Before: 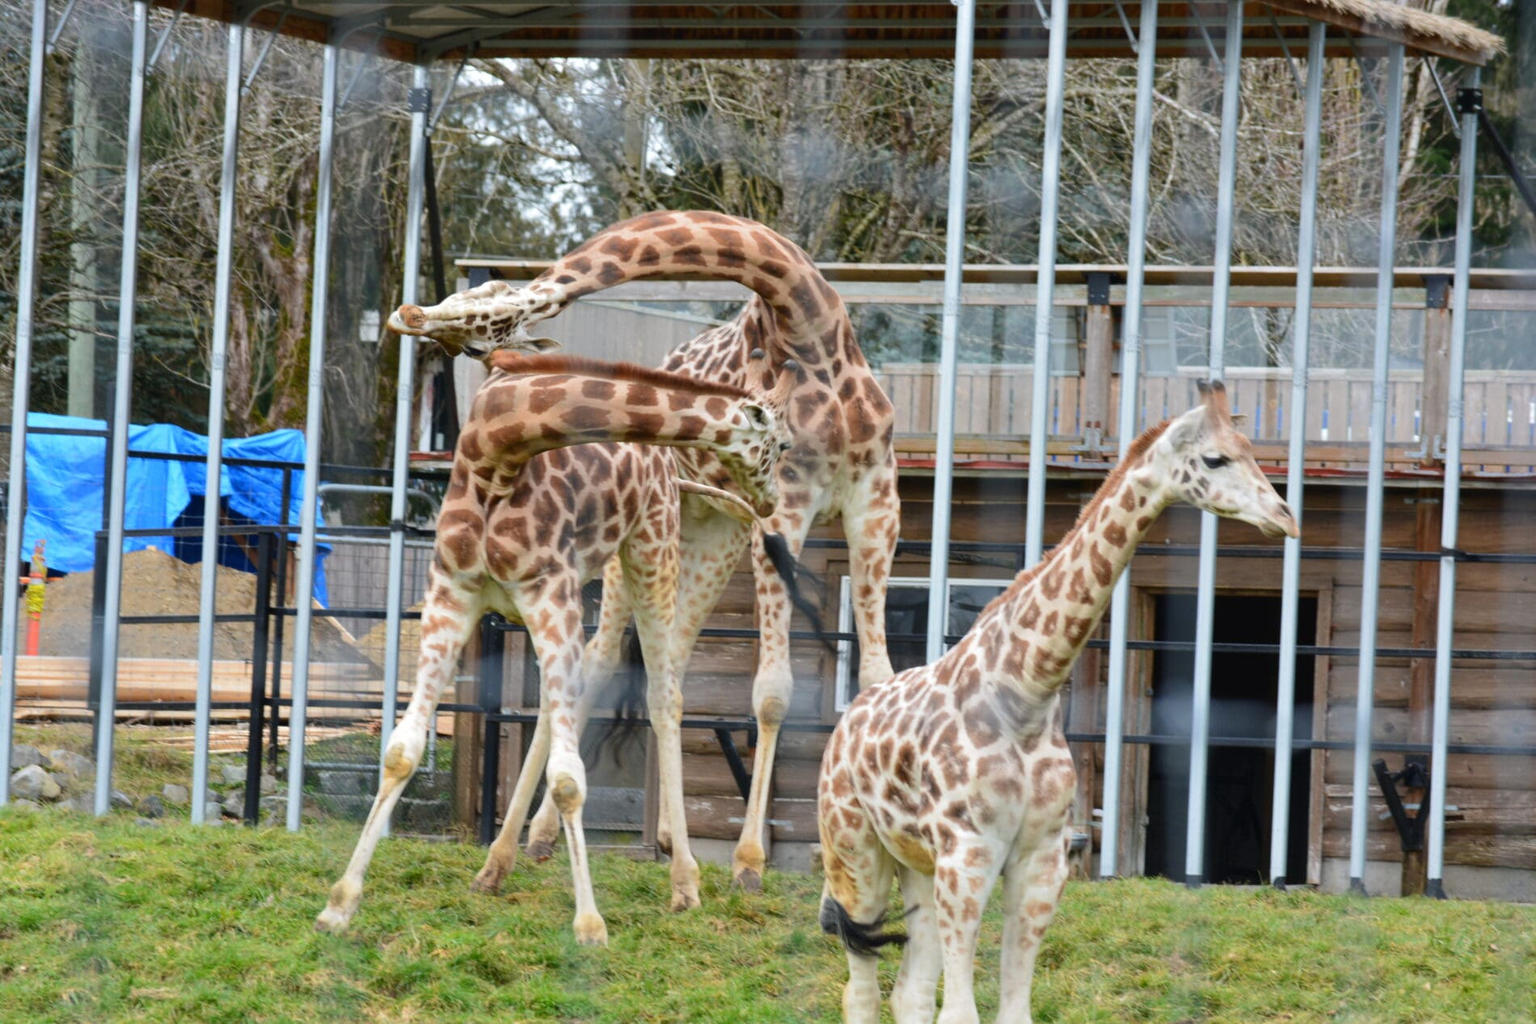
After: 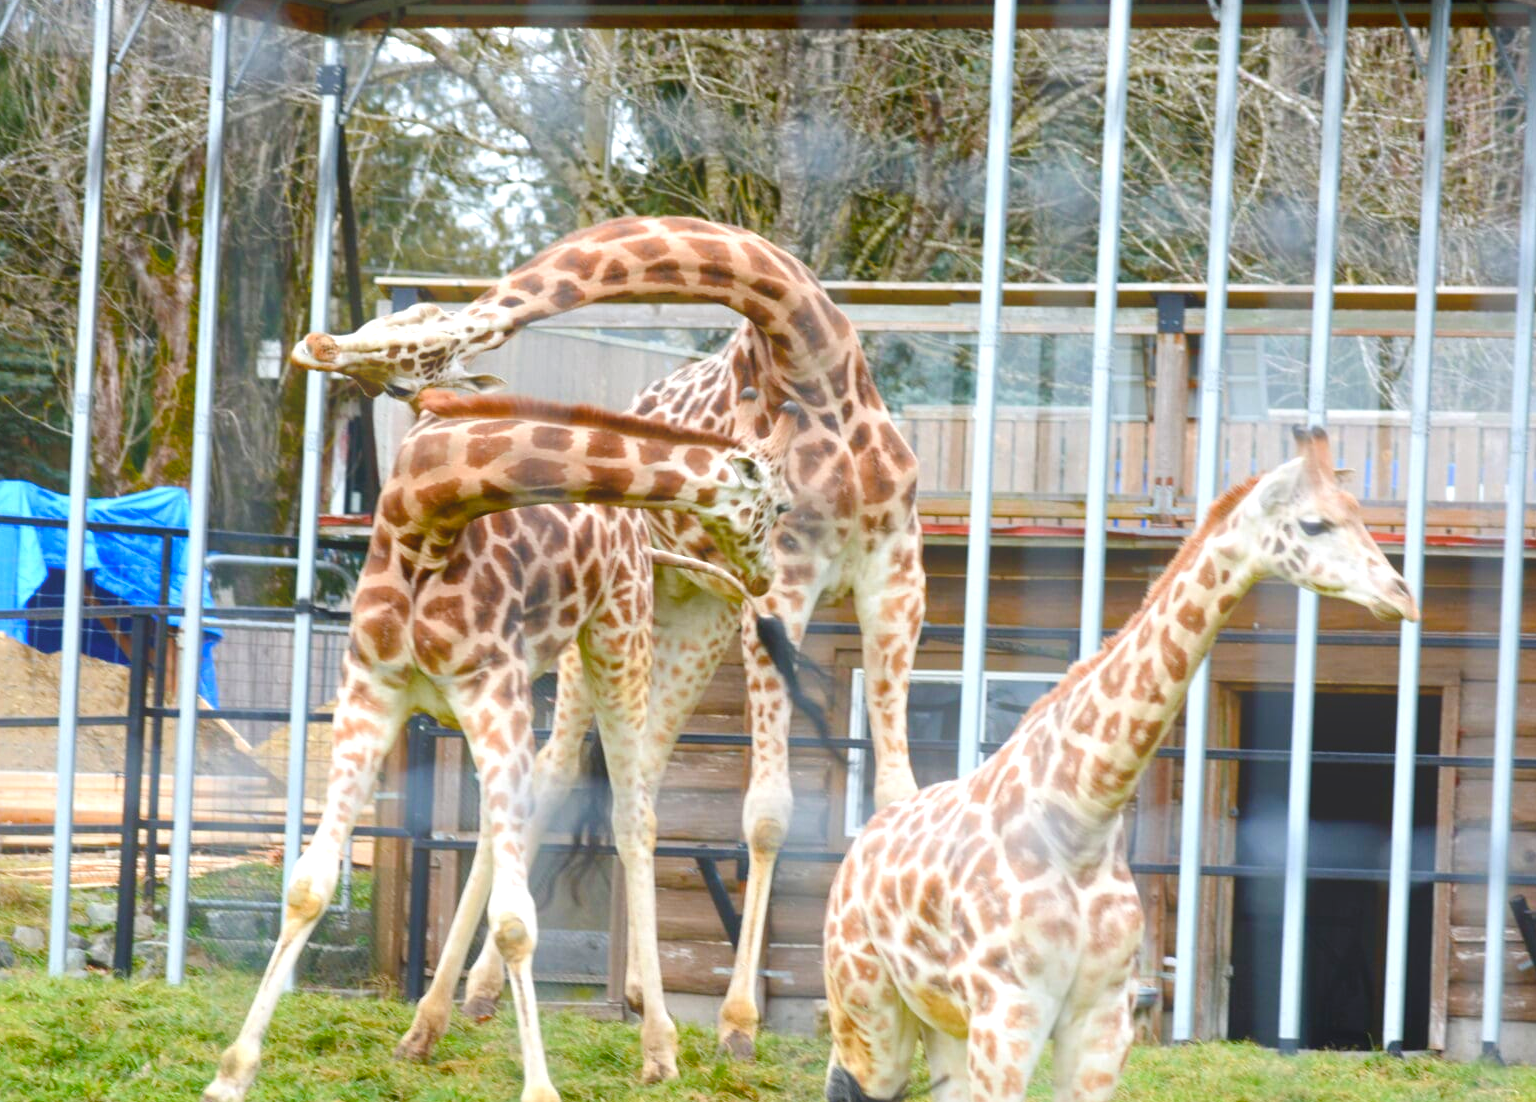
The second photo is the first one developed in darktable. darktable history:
bloom: size 16%, threshold 98%, strength 20%
color balance rgb: perceptual saturation grading › global saturation 25%, perceptual saturation grading › highlights -50%, perceptual saturation grading › shadows 30%, perceptual brilliance grading › global brilliance 12%, global vibrance 20%
crop: left 9.929%, top 3.475%, right 9.188%, bottom 9.529%
